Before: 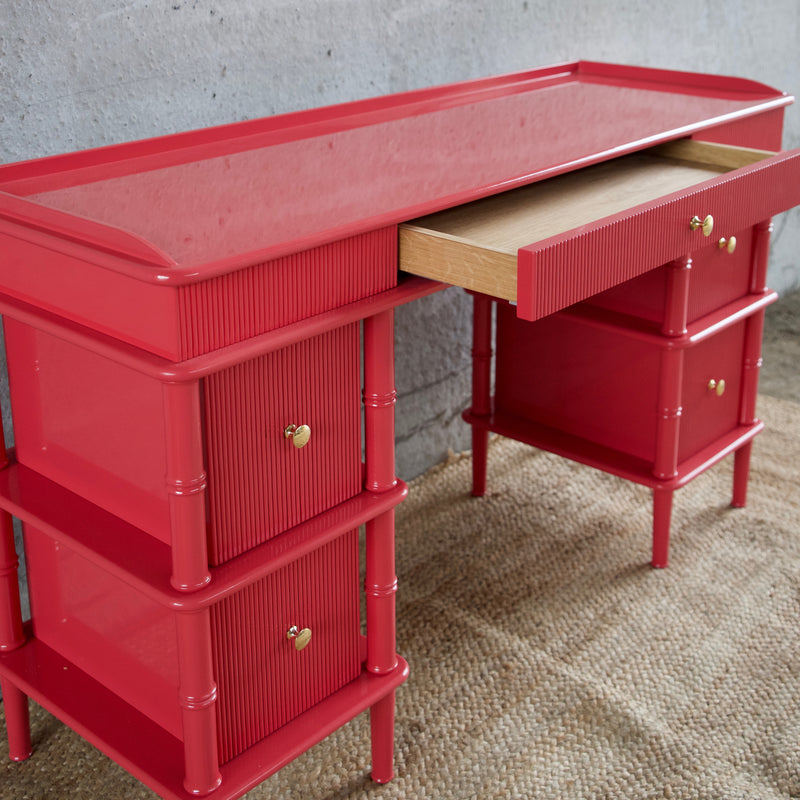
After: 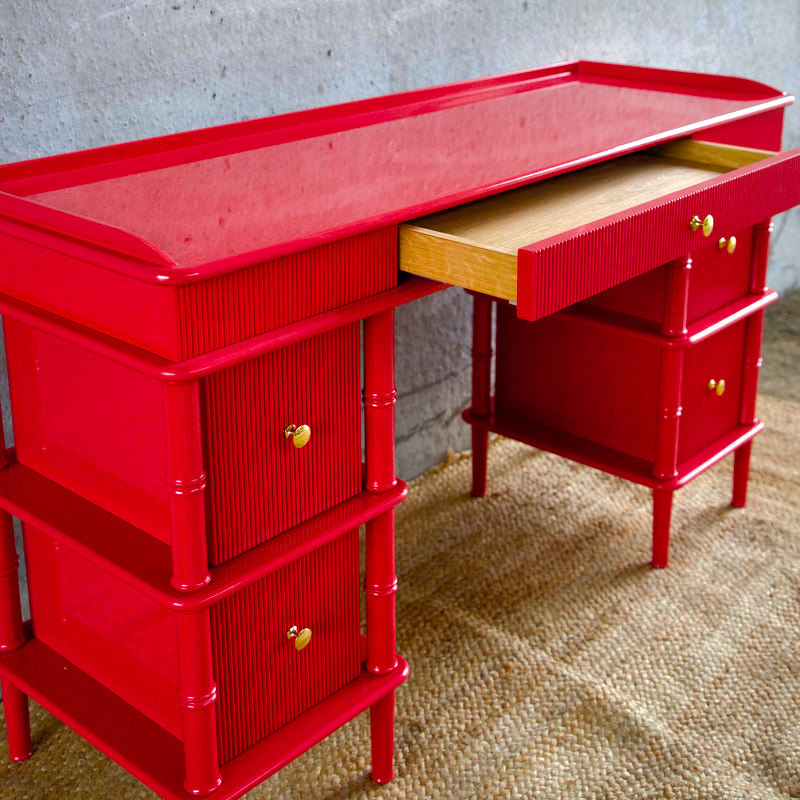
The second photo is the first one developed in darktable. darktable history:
color balance rgb: linear chroma grading › global chroma 9%, perceptual saturation grading › global saturation 36%, perceptual saturation grading › shadows 35%, perceptual brilliance grading › global brilliance 15%, perceptual brilliance grading › shadows -35%, global vibrance 15%
shadows and highlights: on, module defaults
